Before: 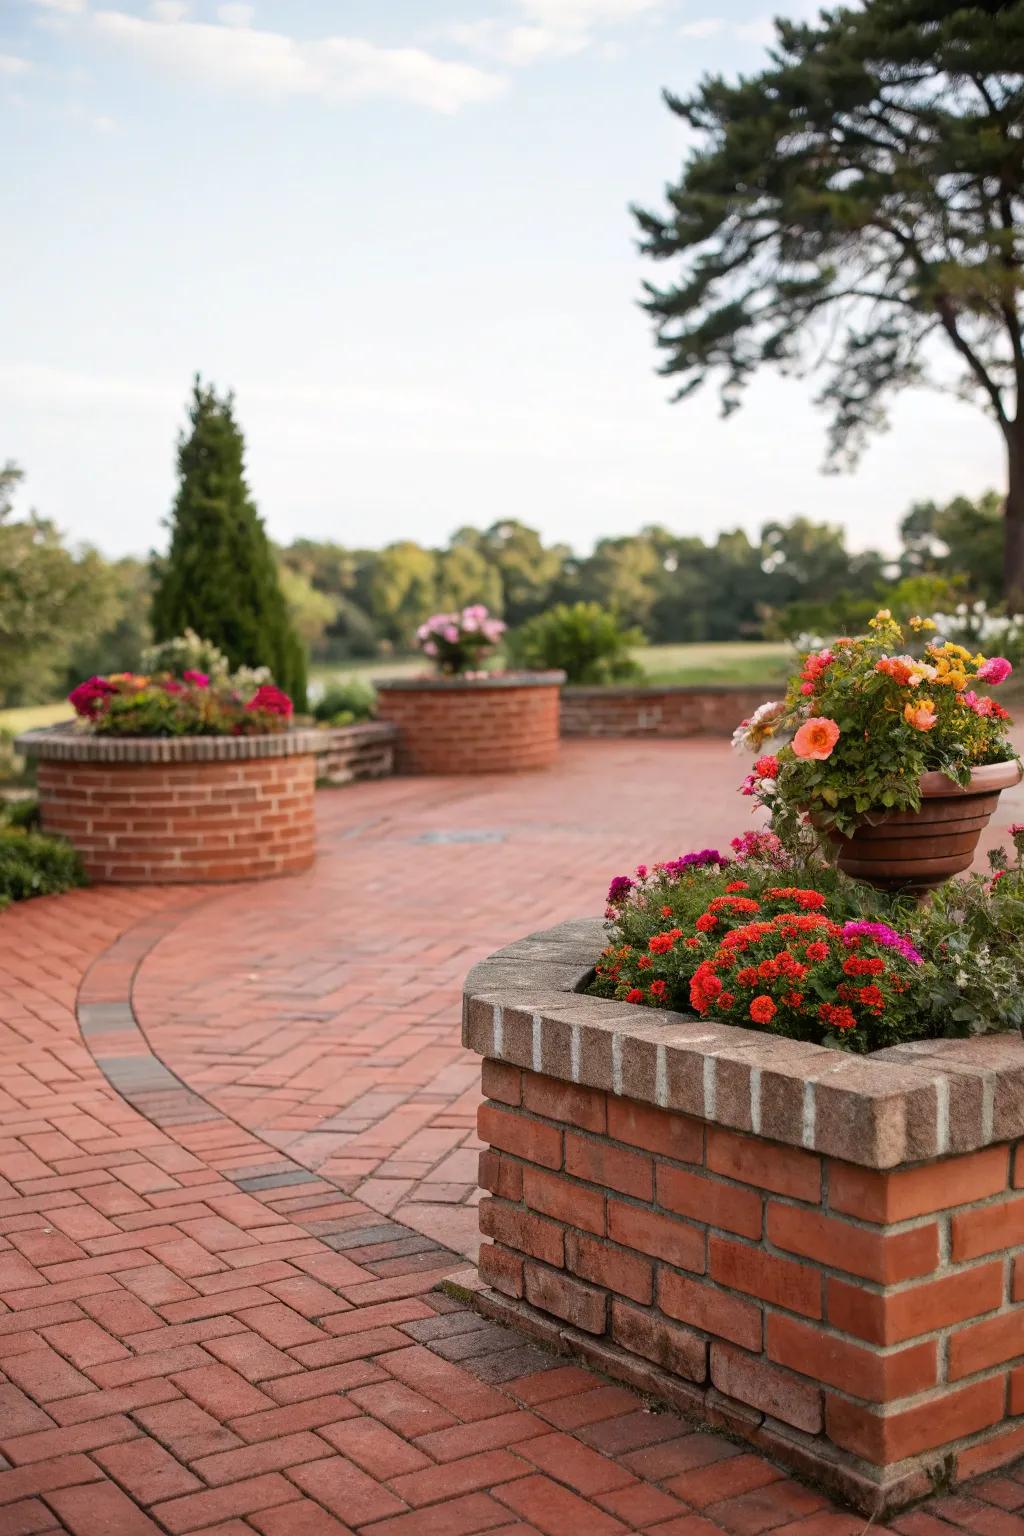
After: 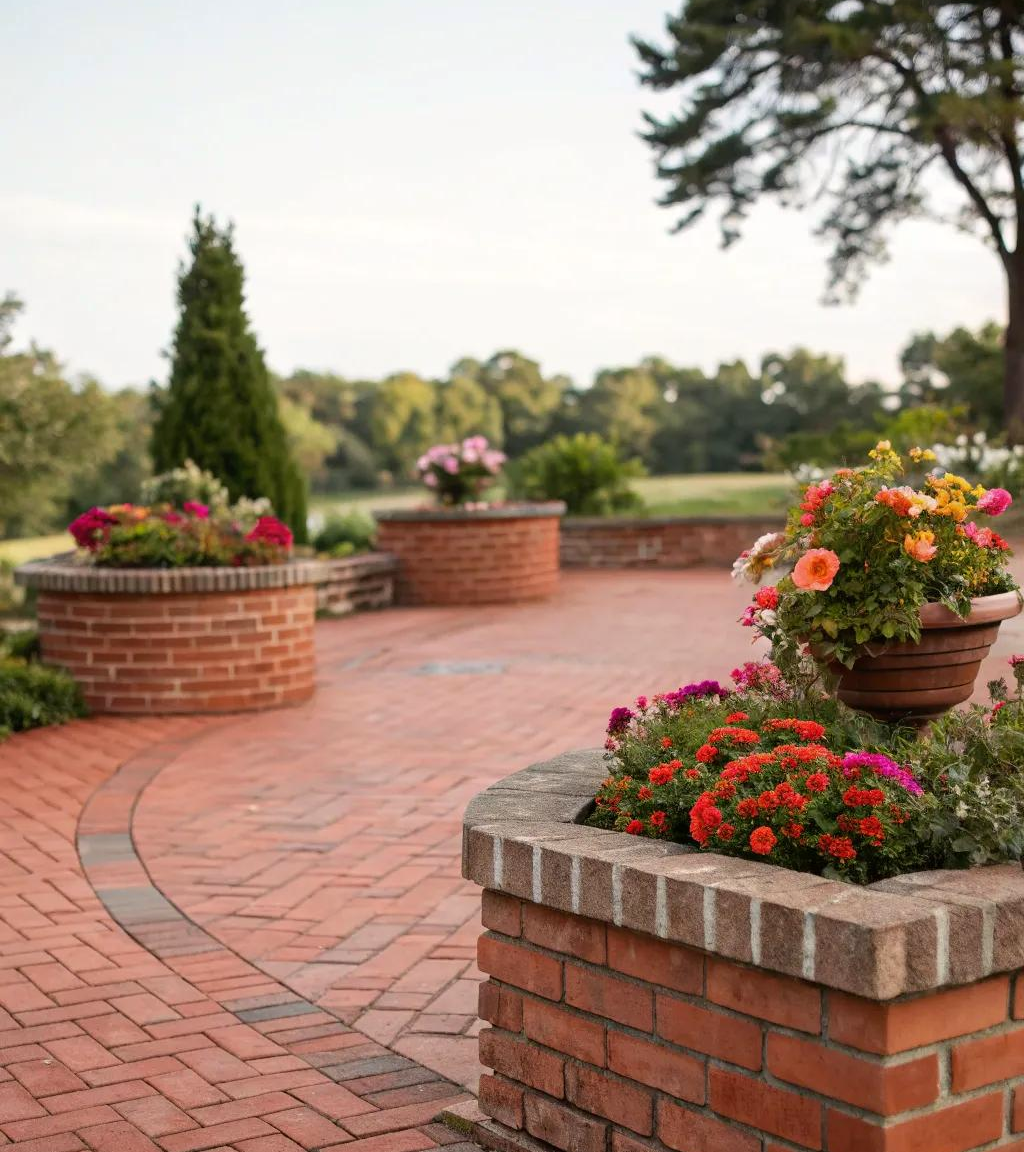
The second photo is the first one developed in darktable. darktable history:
crop: top 11.042%, bottom 13.911%
color calibration: x 0.341, y 0.355, temperature 5137.79 K
